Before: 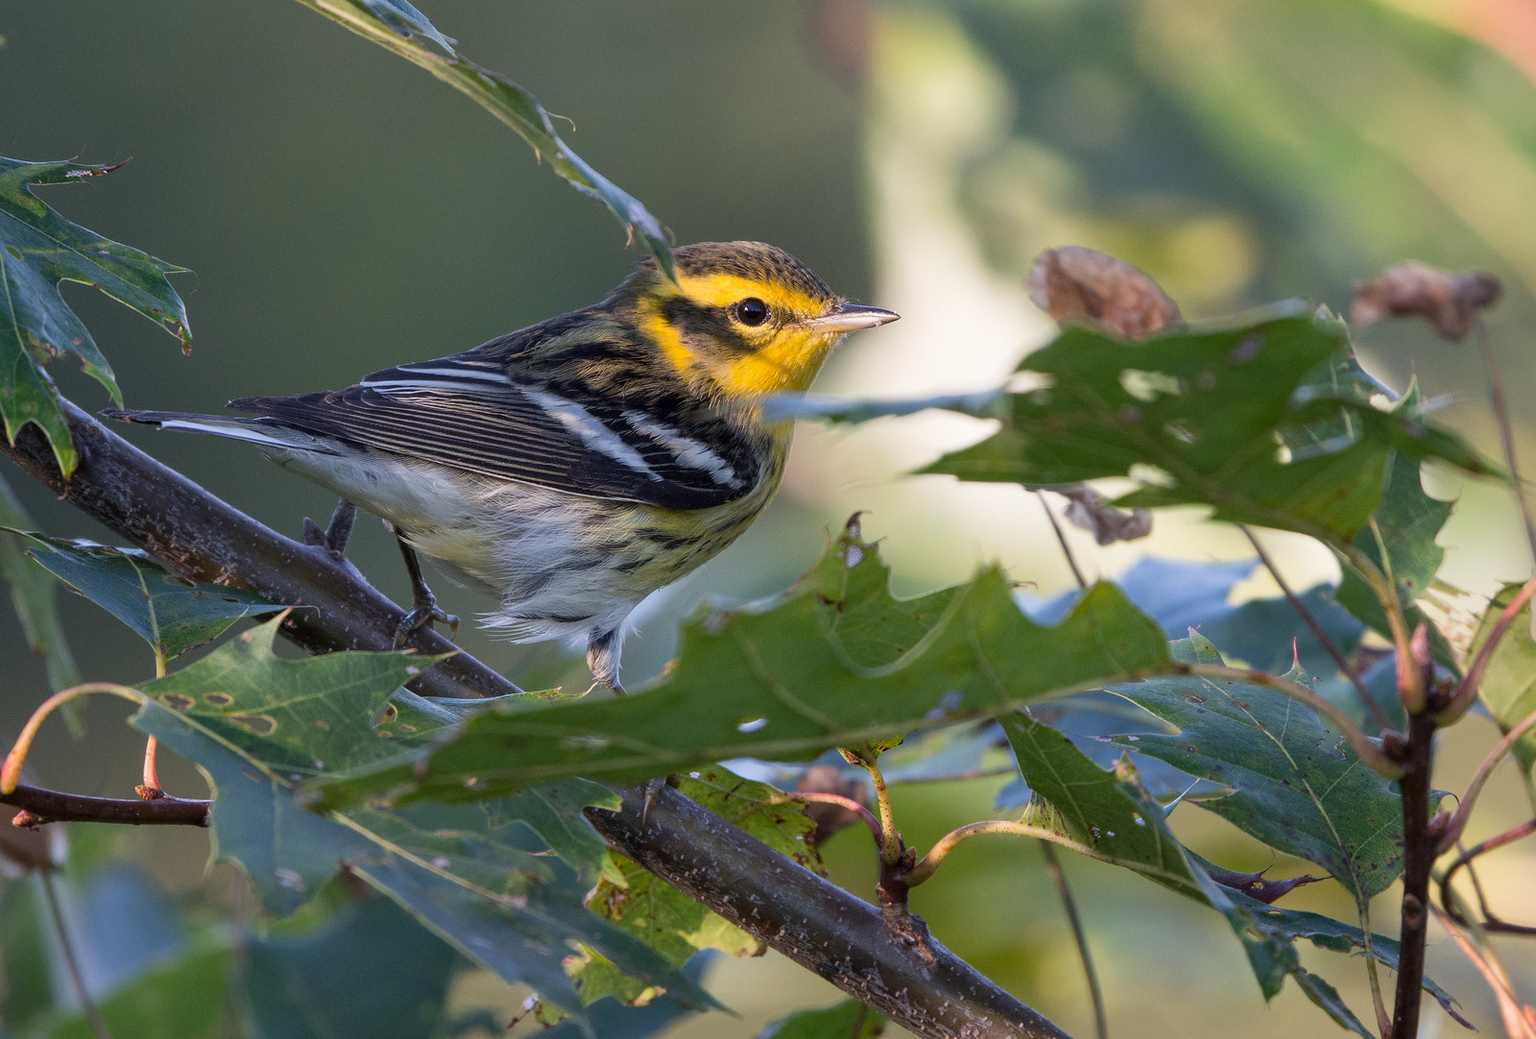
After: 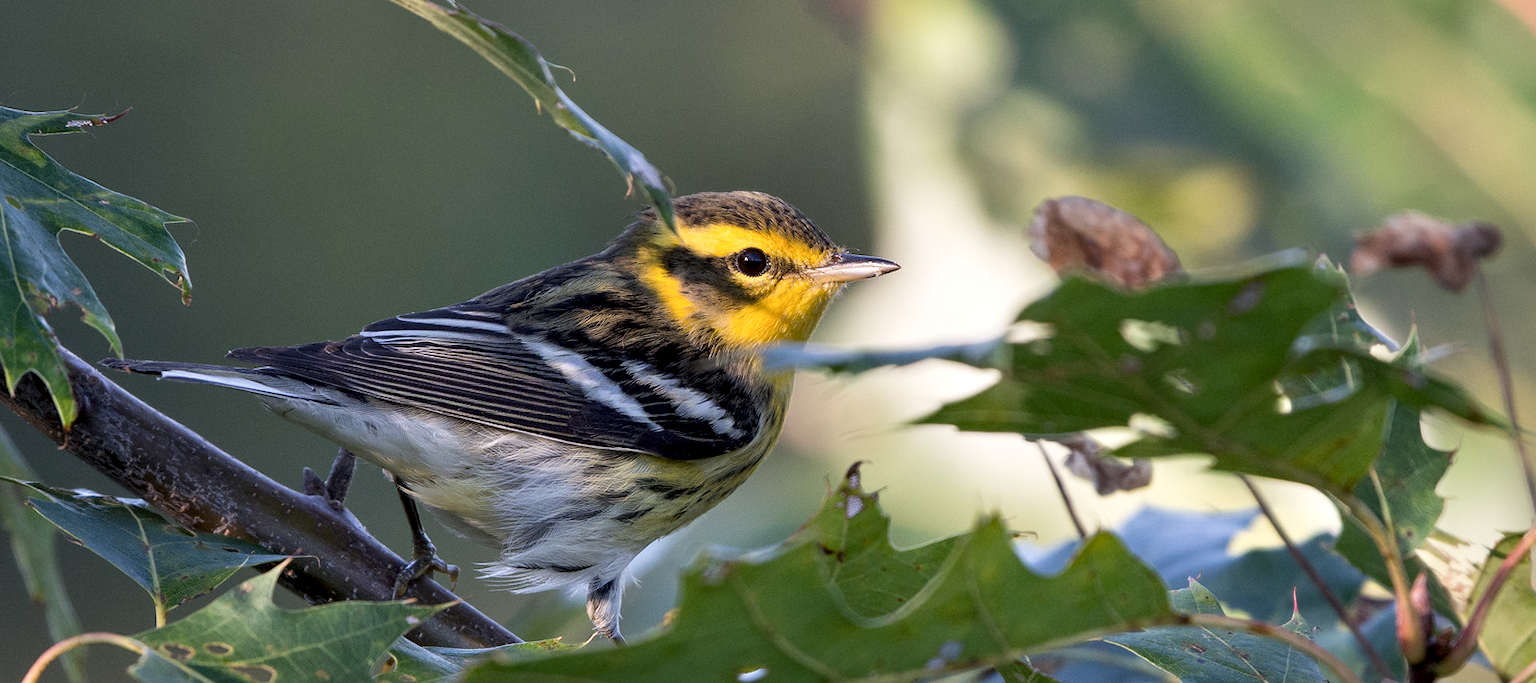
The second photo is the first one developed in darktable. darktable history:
contrast equalizer: y [[0.535, 0.543, 0.548, 0.548, 0.542, 0.532], [0.5 ×6], [0.5 ×6], [0 ×6], [0 ×6]]
crop and rotate: top 4.875%, bottom 29.288%
exposure: black level correction 0.001, exposure 0.016 EV, compensate exposure bias true, compensate highlight preservation false
